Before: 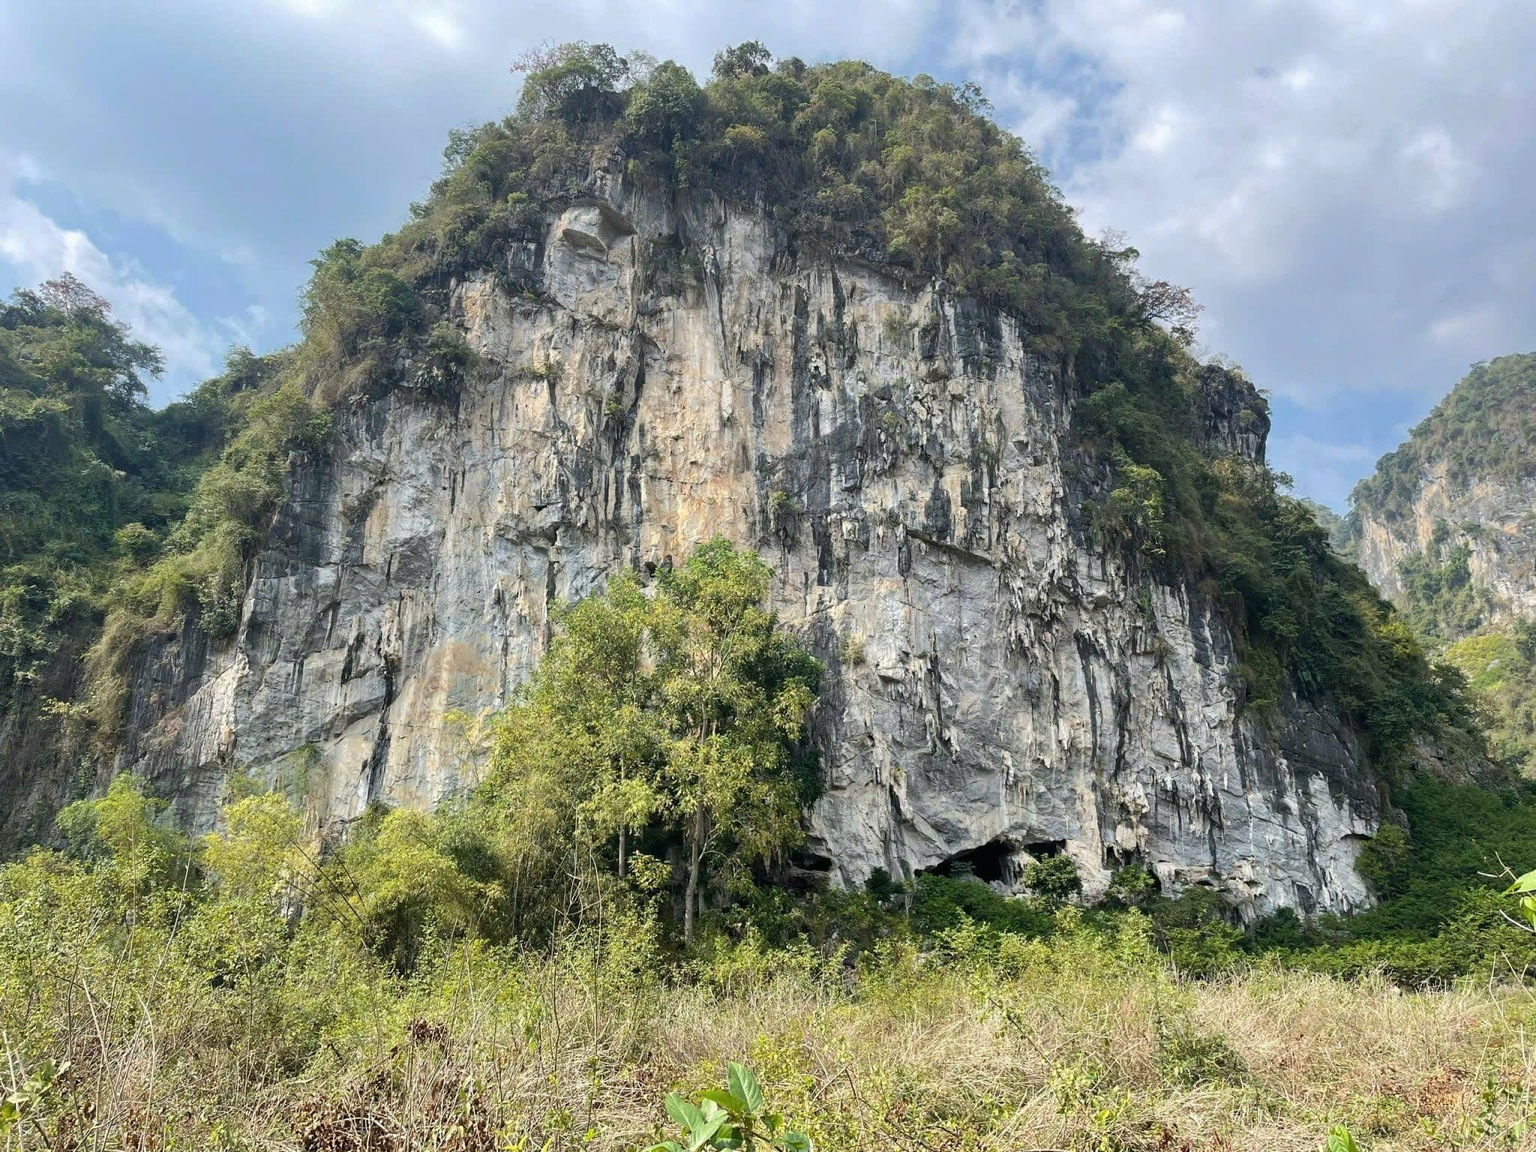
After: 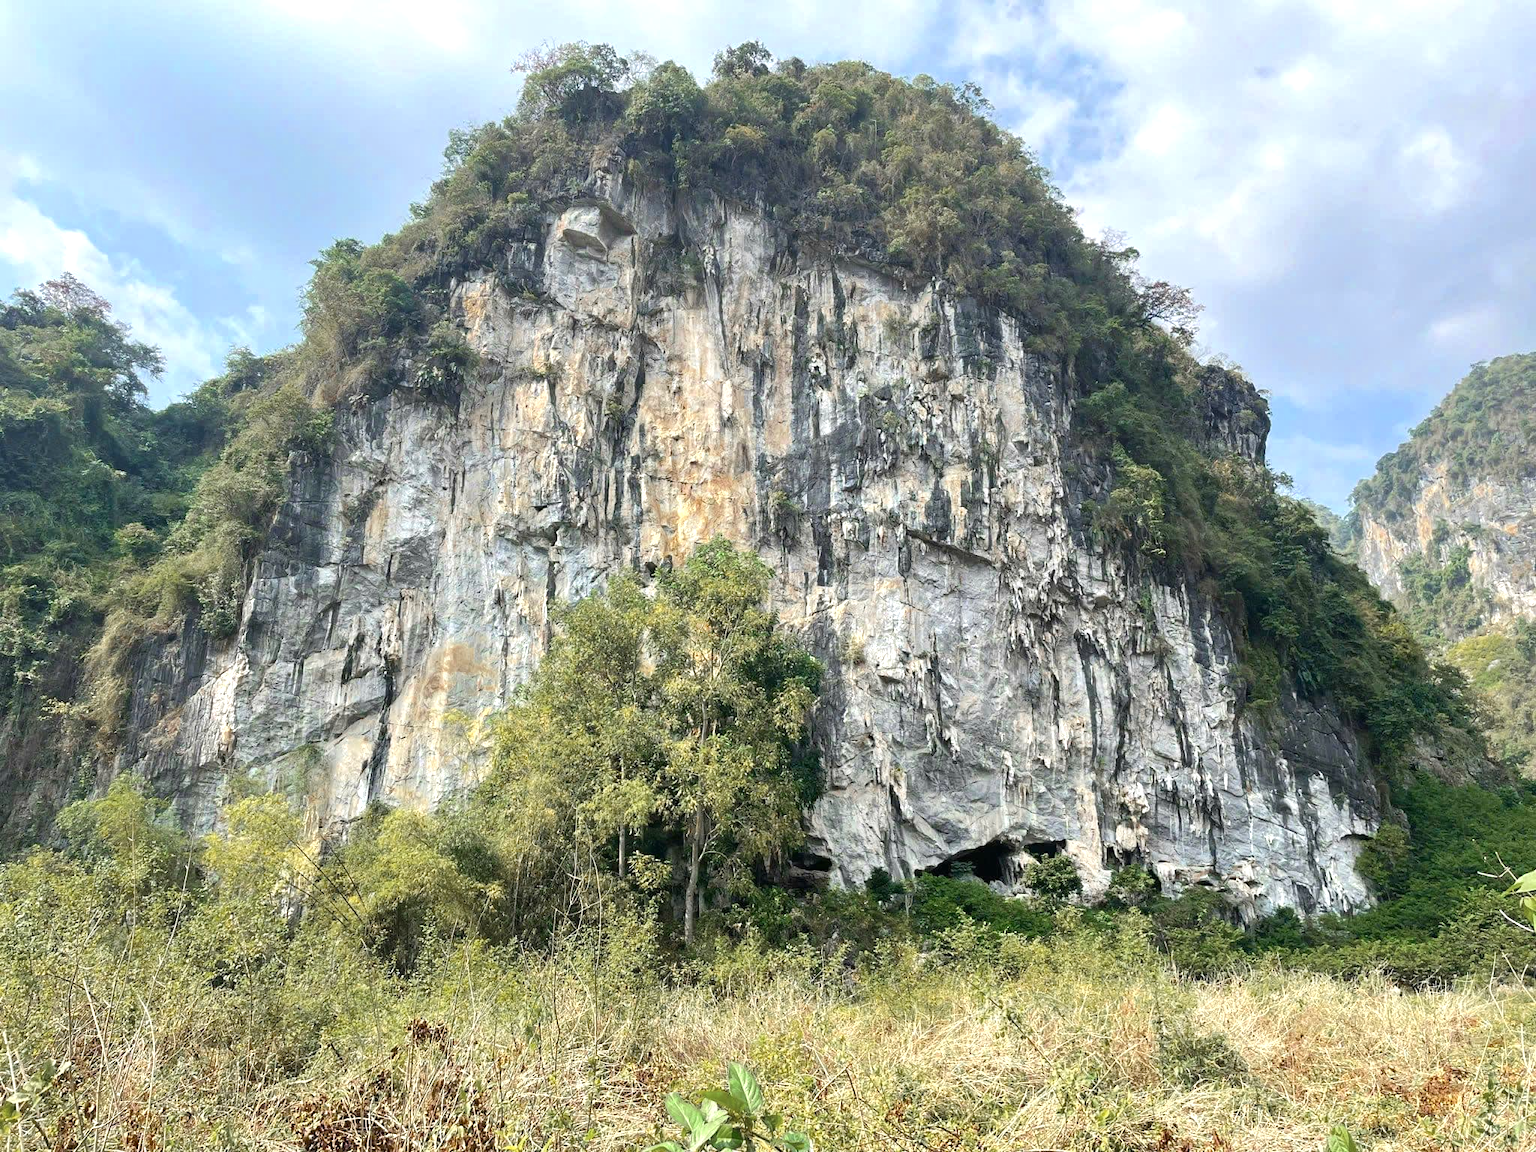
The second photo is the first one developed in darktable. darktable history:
exposure: black level correction 0, exposure 0.5 EV, compensate exposure bias true, compensate highlight preservation false
rotate and perspective: automatic cropping original format, crop left 0, crop top 0
color zones: curves: ch0 [(0.11, 0.396) (0.195, 0.36) (0.25, 0.5) (0.303, 0.412) (0.357, 0.544) (0.75, 0.5) (0.967, 0.328)]; ch1 [(0, 0.468) (0.112, 0.512) (0.202, 0.6) (0.25, 0.5) (0.307, 0.352) (0.357, 0.544) (0.75, 0.5) (0.963, 0.524)]
